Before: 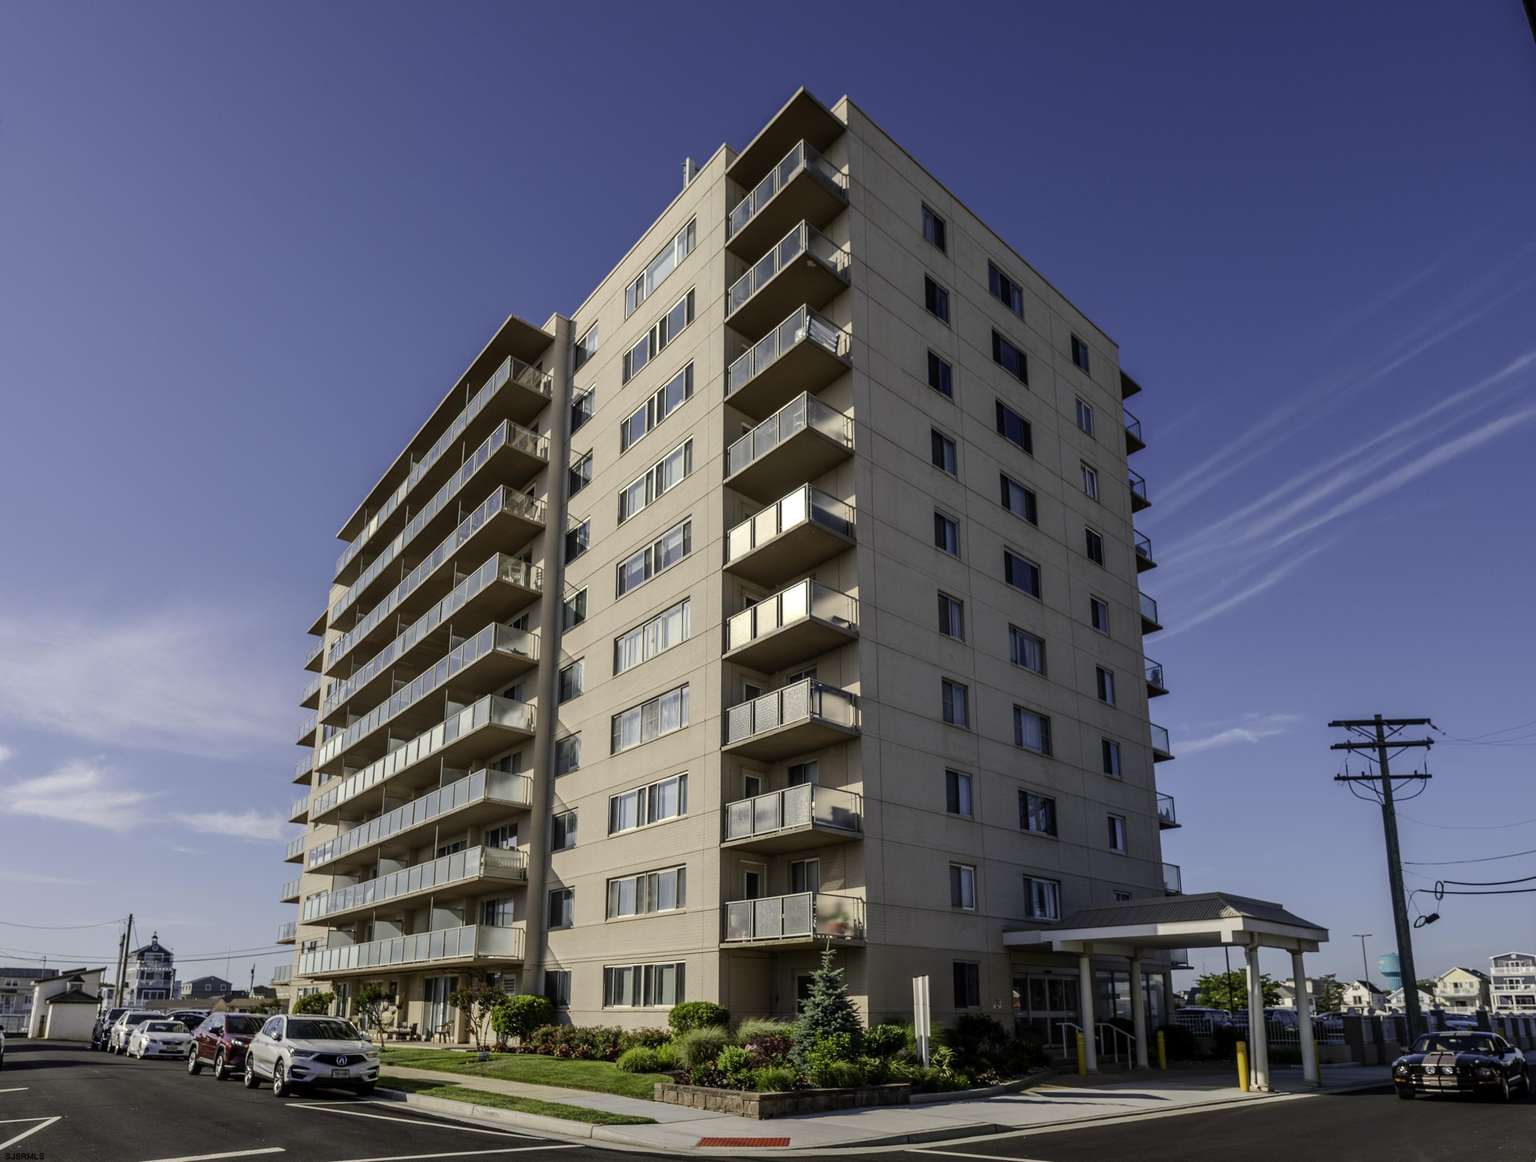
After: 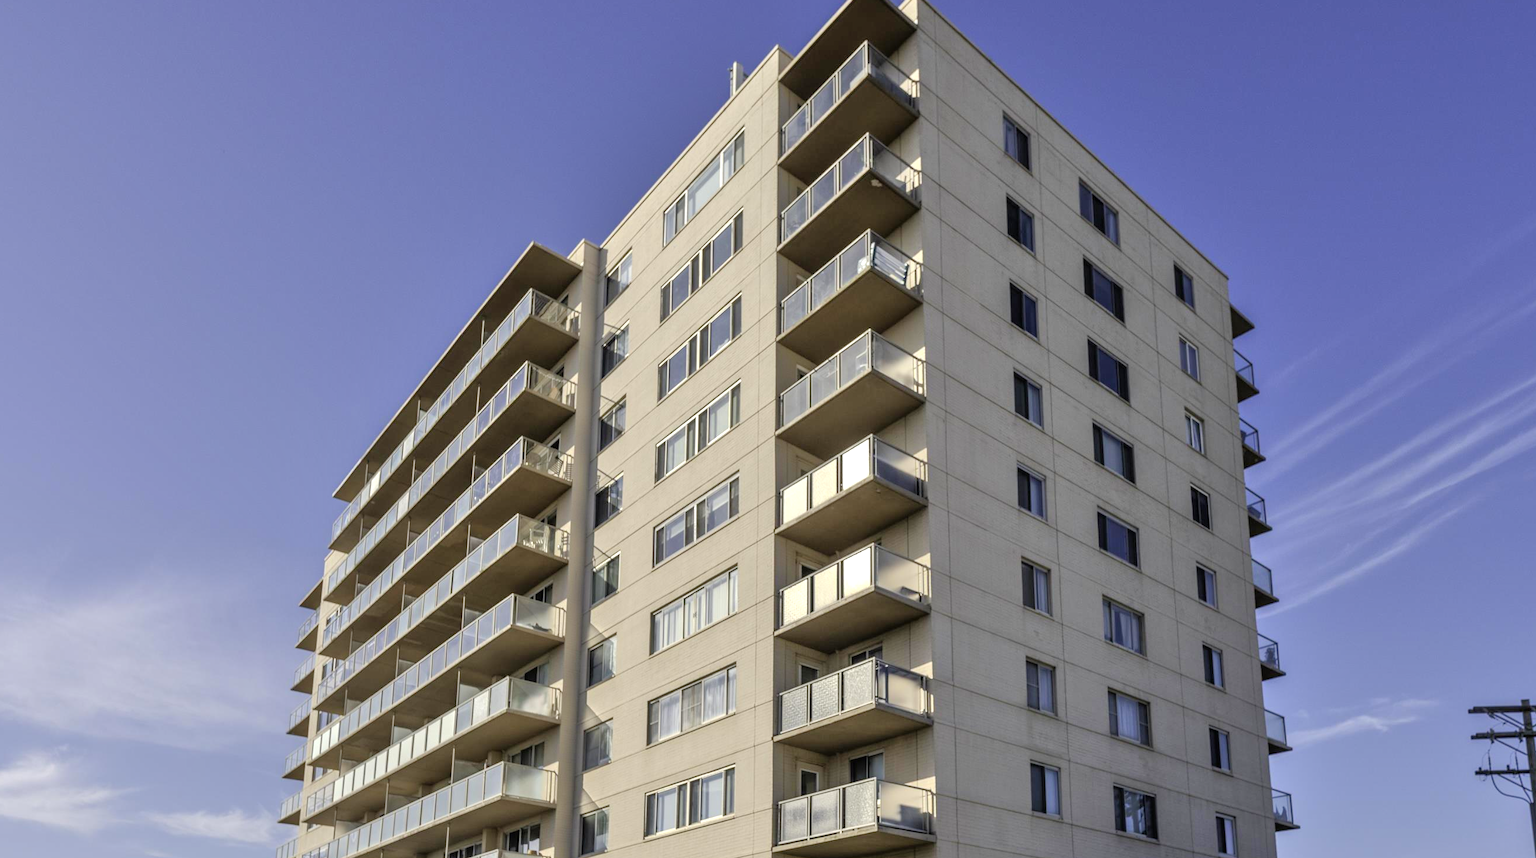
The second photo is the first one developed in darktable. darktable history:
crop: left 3.015%, top 8.969%, right 9.647%, bottom 26.457%
exposure: exposure 0.15 EV, compensate highlight preservation false
tone equalizer: -7 EV 0.15 EV, -6 EV 0.6 EV, -5 EV 1.15 EV, -4 EV 1.33 EV, -3 EV 1.15 EV, -2 EV 0.6 EV, -1 EV 0.15 EV, mask exposure compensation -0.5 EV
